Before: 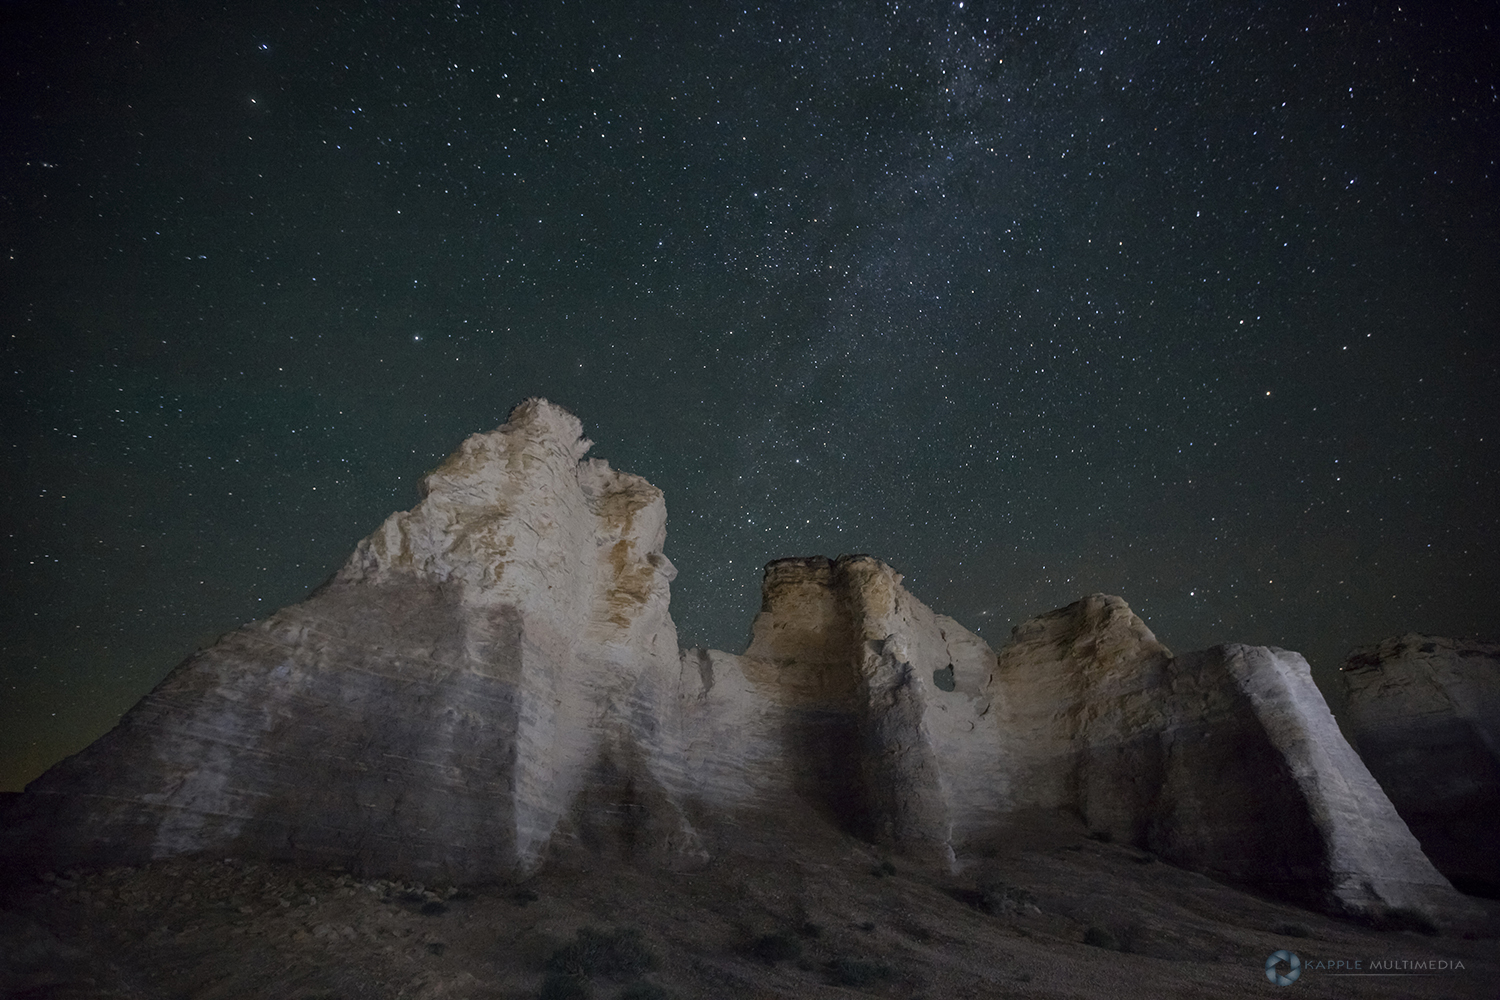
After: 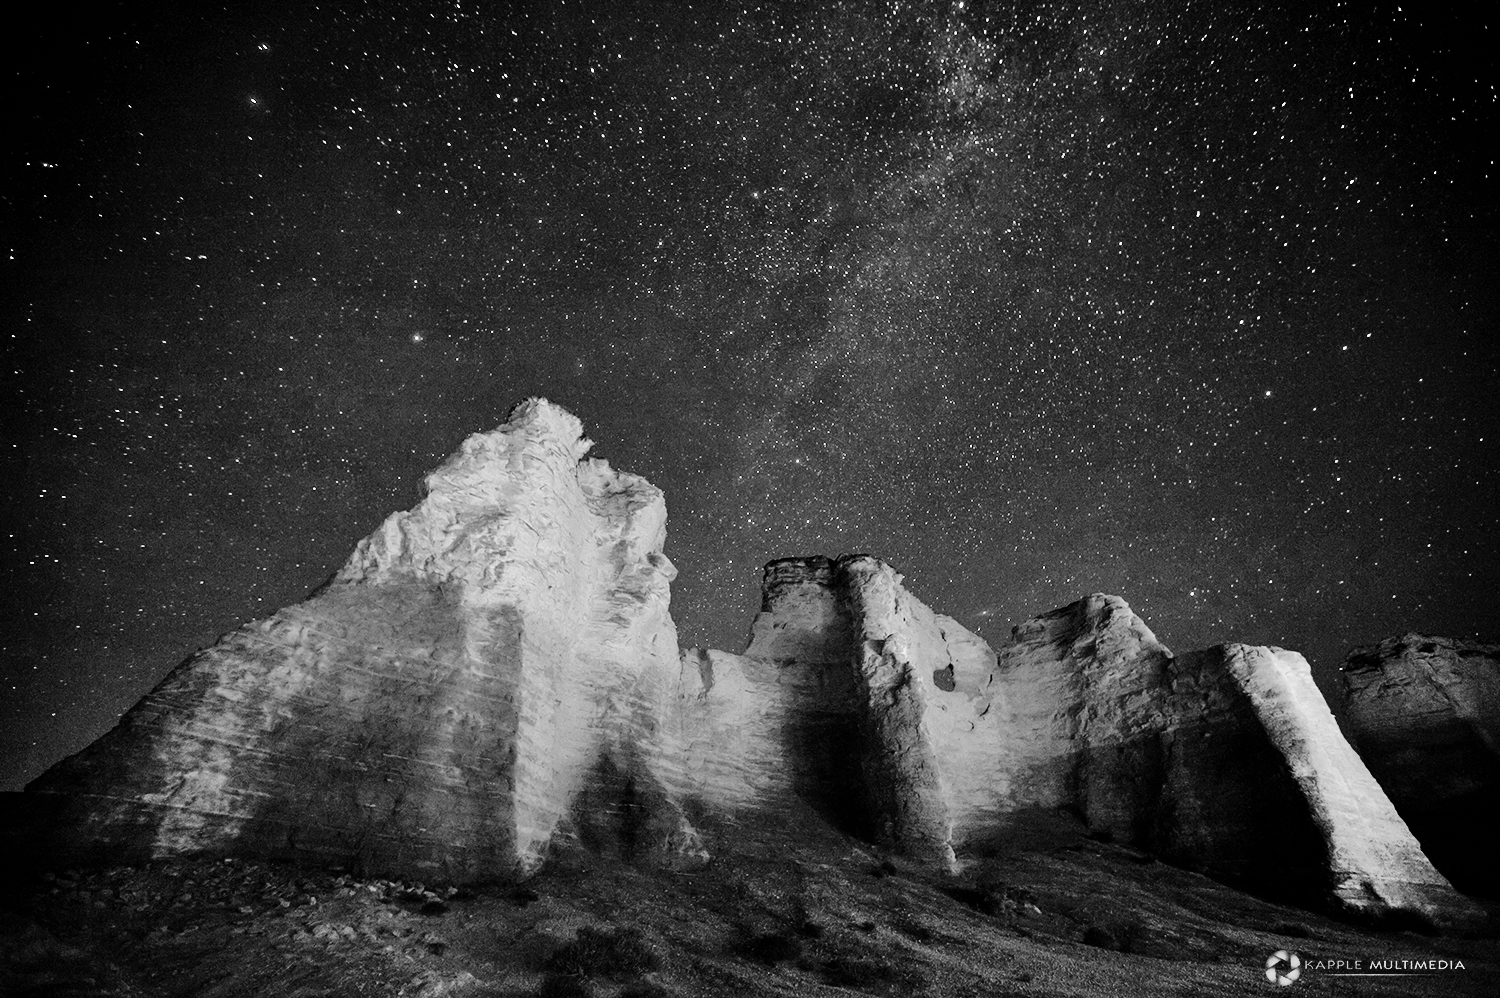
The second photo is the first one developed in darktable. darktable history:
tone curve: curves: ch0 [(0, 0) (0.003, 0) (0.011, 0.001) (0.025, 0.001) (0.044, 0.003) (0.069, 0.009) (0.1, 0.018) (0.136, 0.032) (0.177, 0.074) (0.224, 0.13) (0.277, 0.218) (0.335, 0.321) (0.399, 0.425) (0.468, 0.523) (0.543, 0.617) (0.623, 0.708) (0.709, 0.789) (0.801, 0.873) (0.898, 0.967) (1, 1)], preserve colors none
shadows and highlights: white point adjustment 0.1, highlights -70, soften with gaussian
exposure: exposure 0.943 EV, compensate highlight preservation false
monochrome: a 1.94, b -0.638
crop: top 0.05%, bottom 0.098%
color contrast: green-magenta contrast 1.12, blue-yellow contrast 1.95, unbound 0
white balance: emerald 1
color balance rgb: perceptual saturation grading › global saturation 20%, global vibrance 20%
